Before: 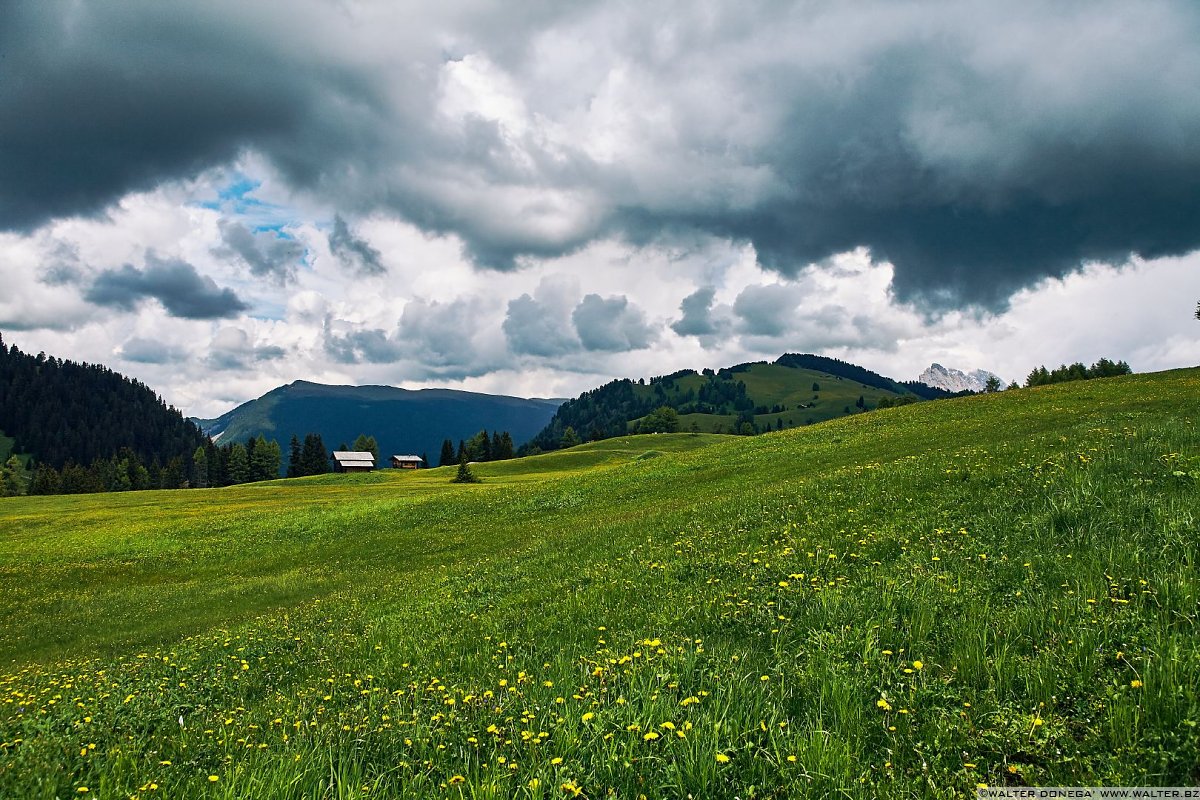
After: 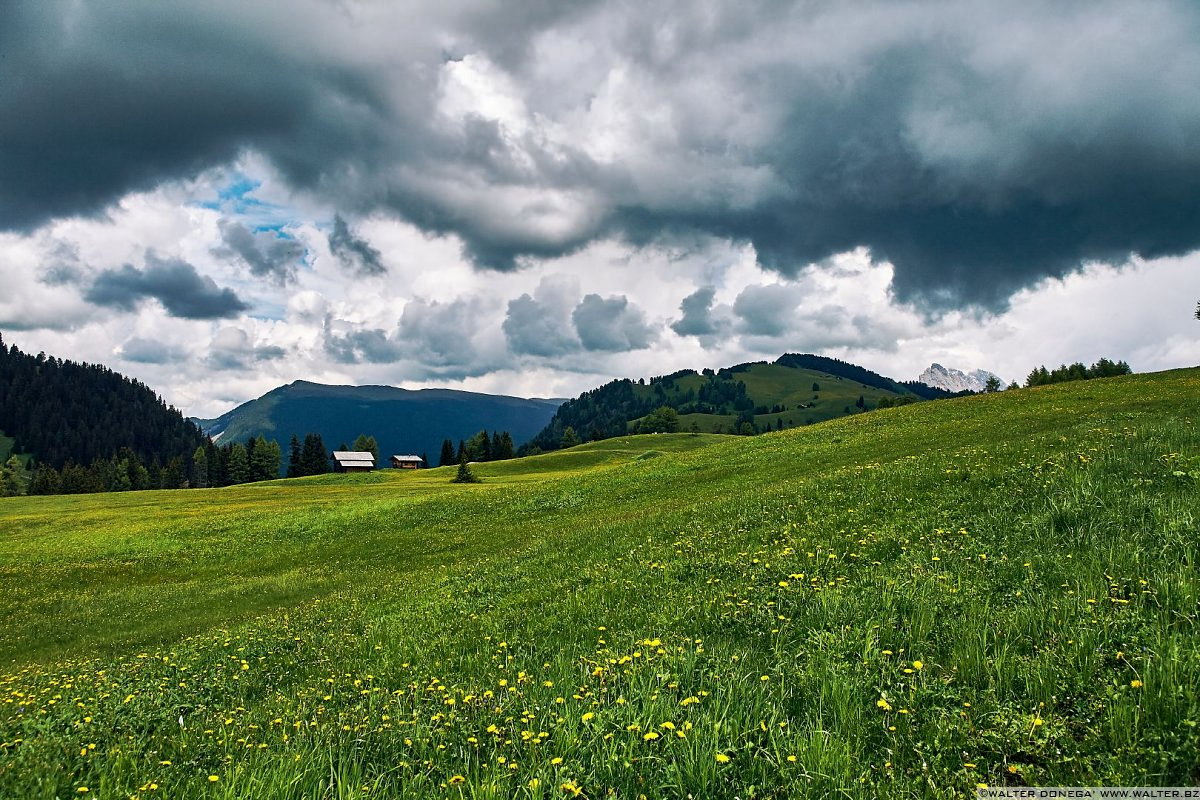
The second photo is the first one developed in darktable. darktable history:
local contrast: mode bilateral grid, contrast 20, coarseness 50, detail 120%, midtone range 0.2
shadows and highlights: radius 118.69, shadows 42.21, highlights -61.56, soften with gaussian
